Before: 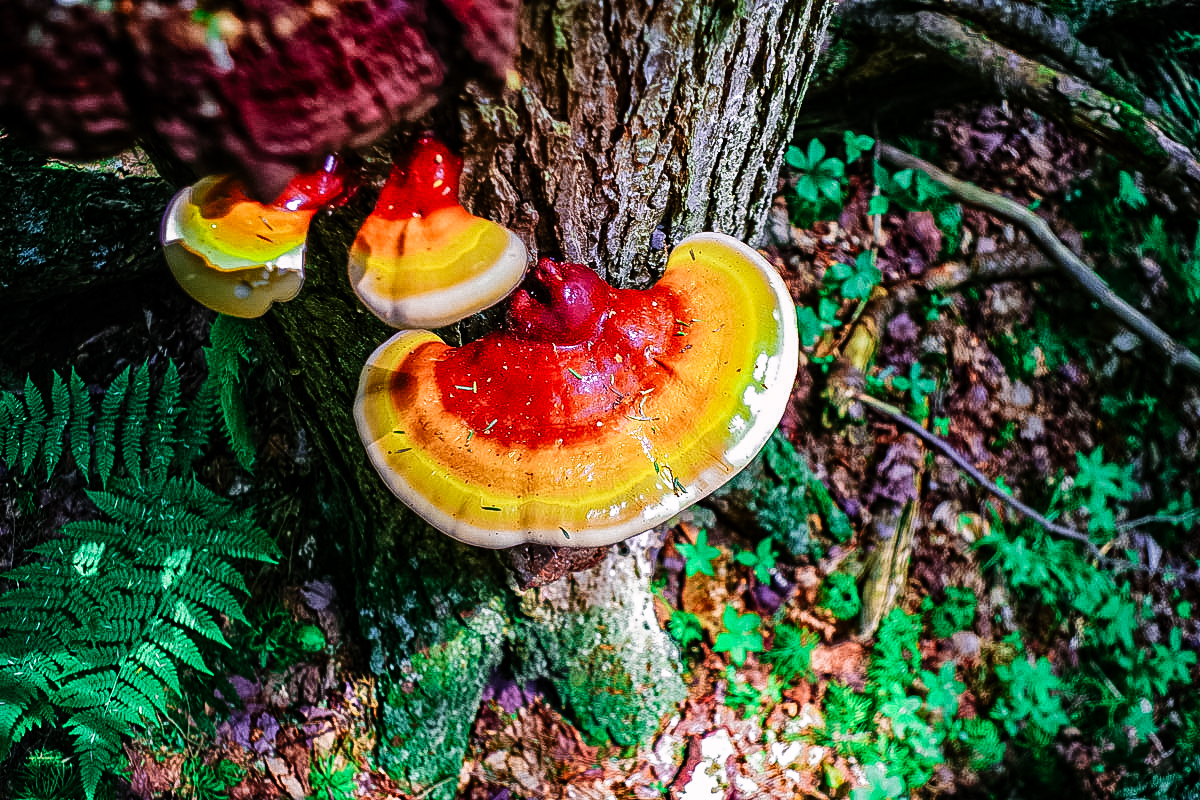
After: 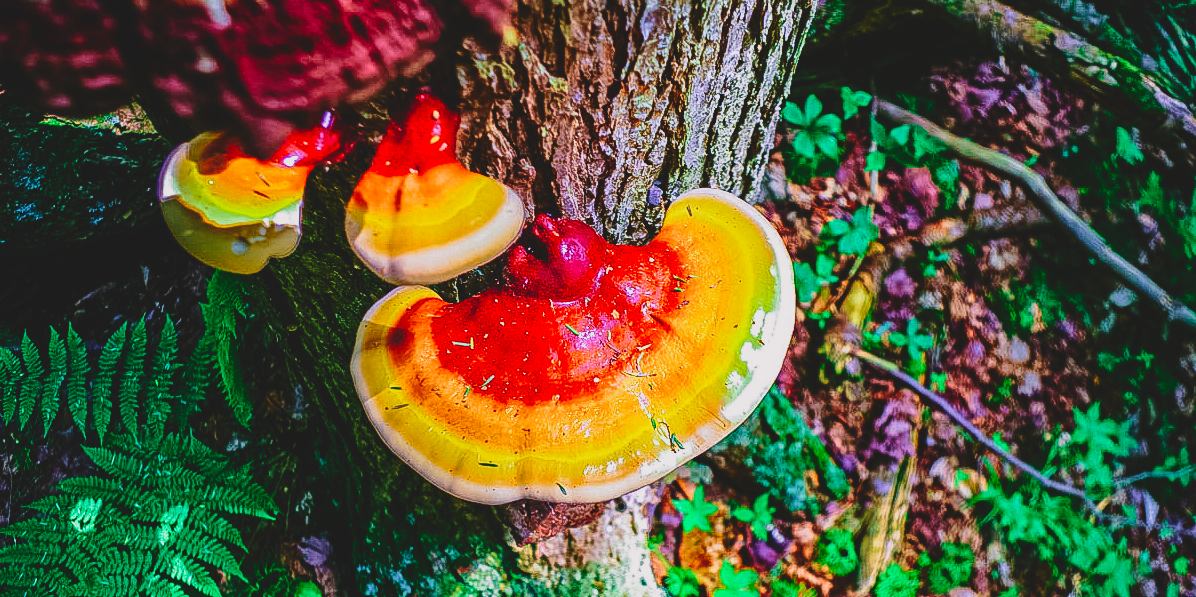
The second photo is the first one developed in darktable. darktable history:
tone curve: curves: ch0 [(0, 0) (0.234, 0.191) (0.48, 0.534) (0.608, 0.667) (0.725, 0.809) (0.864, 0.922) (1, 1)]; ch1 [(0, 0) (0.453, 0.43) (0.5, 0.5) (0.615, 0.649) (1, 1)]; ch2 [(0, 0) (0.5, 0.5) (0.586, 0.617) (1, 1)], preserve colors none
crop: left 0.33%, top 5.548%, bottom 19.737%
velvia: strength 44.91%
contrast brightness saturation: contrast -0.286
